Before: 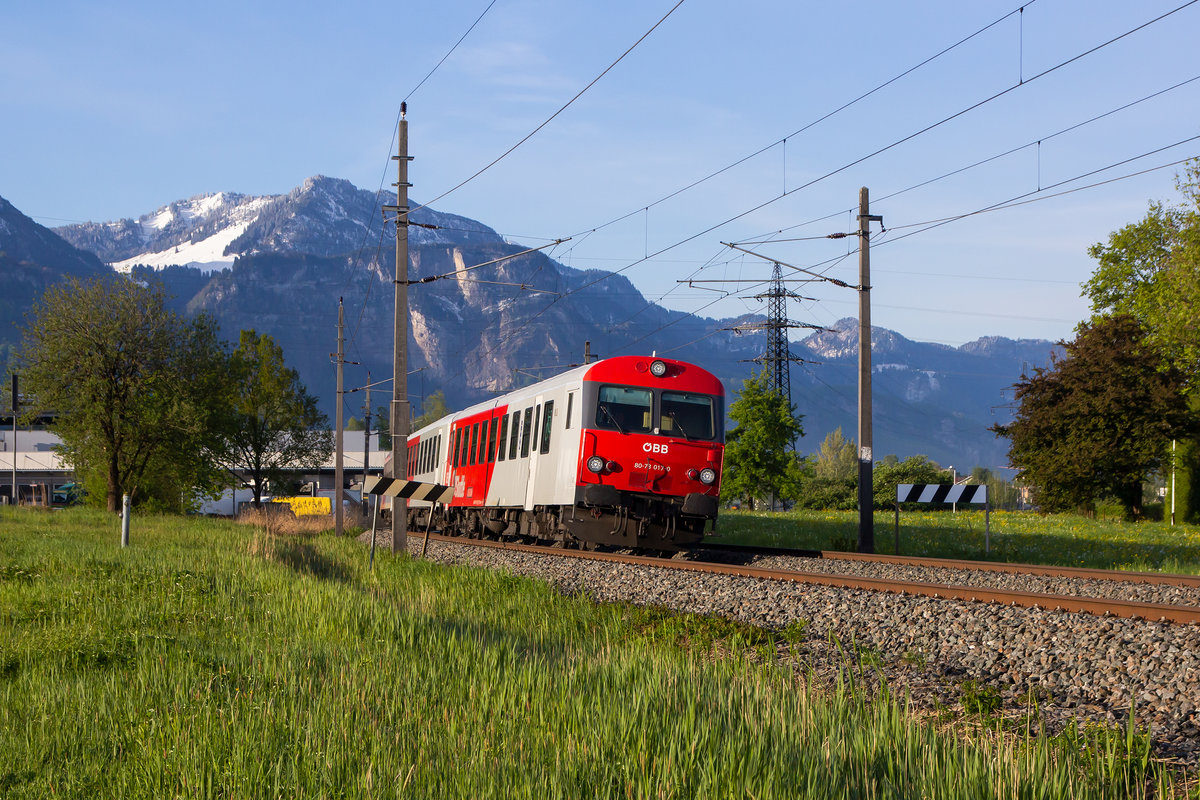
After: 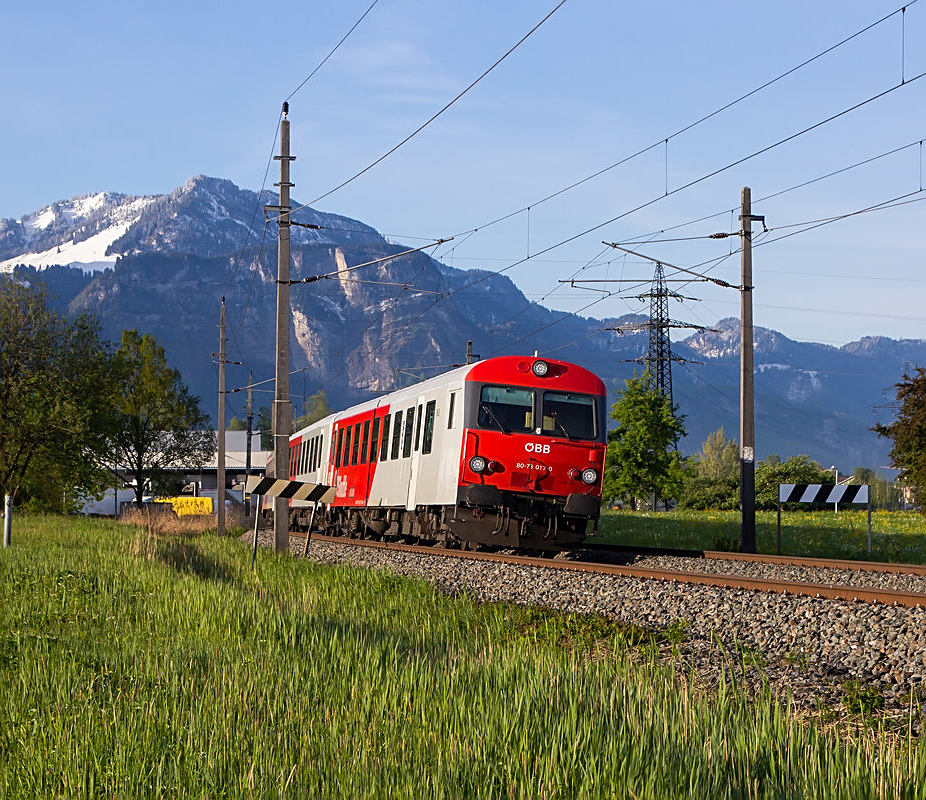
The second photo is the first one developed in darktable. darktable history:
sharpen: on, module defaults
crop: left 9.857%, right 12.903%
